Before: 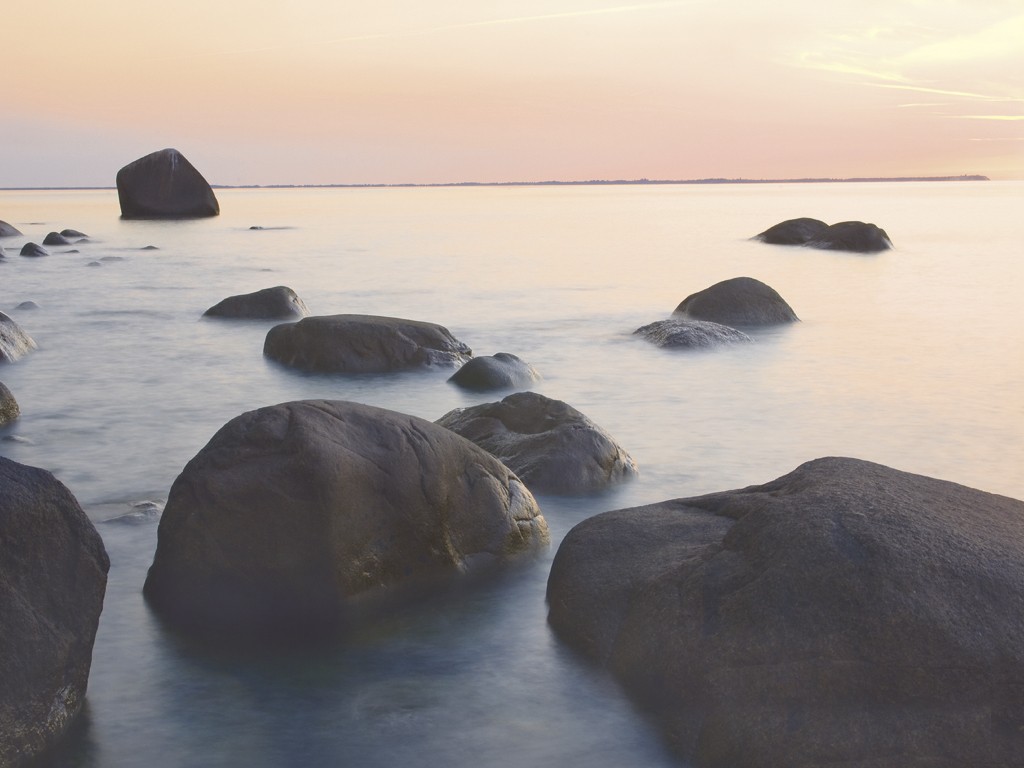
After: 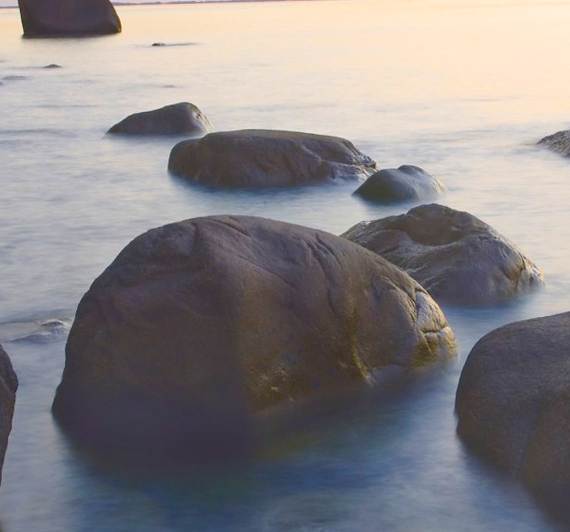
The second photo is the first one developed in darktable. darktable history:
color balance rgb: linear chroma grading › global chroma 18.9%, perceptual saturation grading › global saturation 20%, perceptual saturation grading › highlights -25%, perceptual saturation grading › shadows 50%, global vibrance 18.93%
crop: left 8.966%, top 23.852%, right 34.699%, bottom 4.703%
rotate and perspective: rotation -1°, crop left 0.011, crop right 0.989, crop top 0.025, crop bottom 0.975
exposure: black level correction 0.002, exposure 0.15 EV, compensate highlight preservation false
